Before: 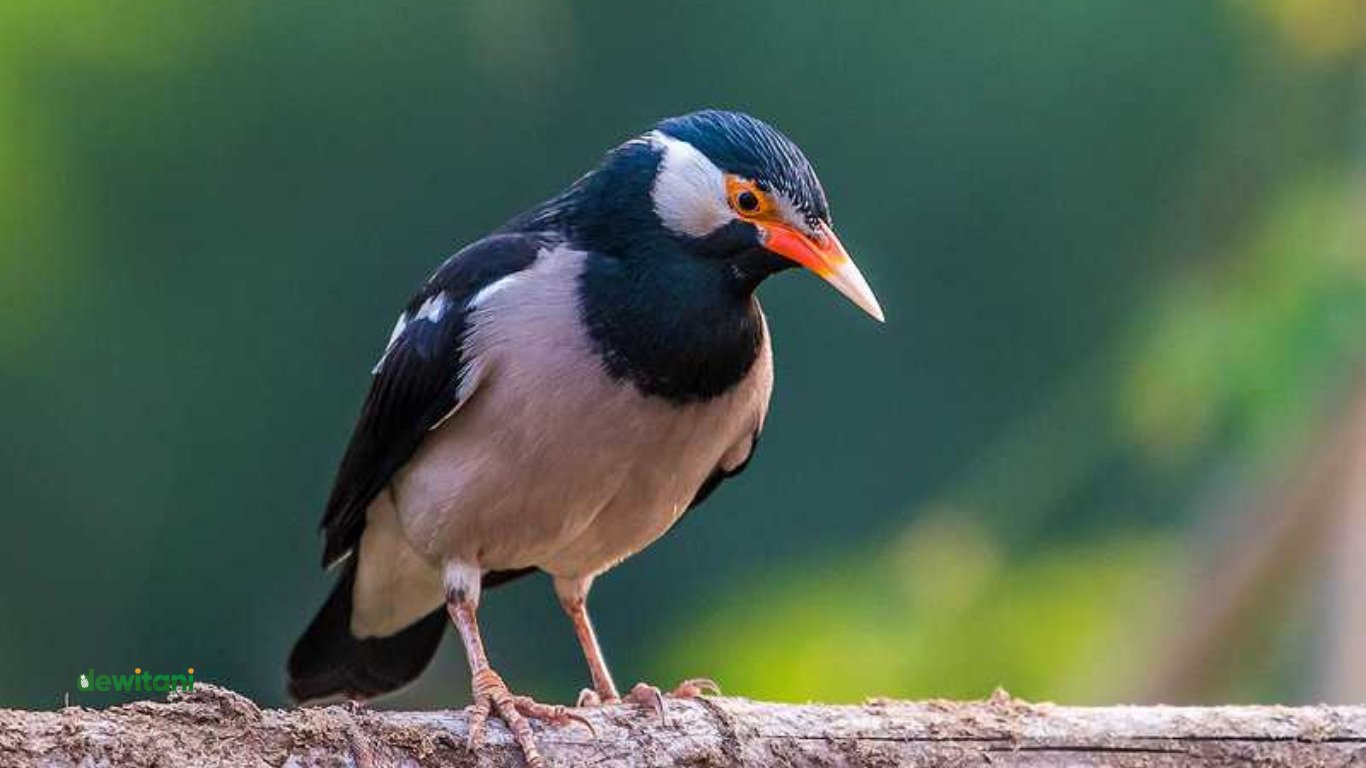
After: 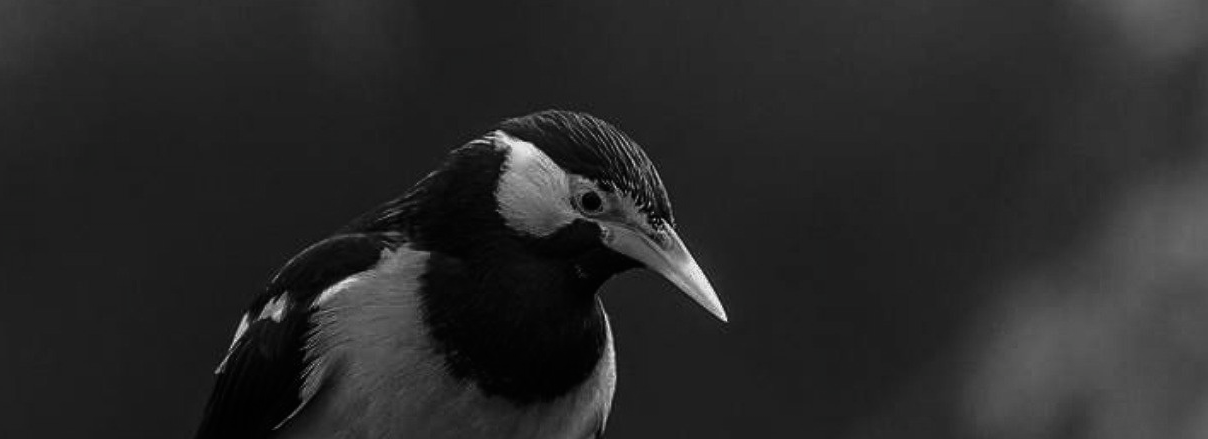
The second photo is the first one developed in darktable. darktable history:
contrast brightness saturation: contrast -0.037, brightness -0.595, saturation -0.999
color balance rgb: highlights gain › chroma 3.034%, highlights gain › hue 54.49°, global offset › luminance 0.516%, perceptual saturation grading › global saturation -0.121%, perceptual brilliance grading › mid-tones 10.98%, perceptual brilliance grading › shadows 15.249%, global vibrance 20%
crop and rotate: left 11.516%, bottom 42.793%
